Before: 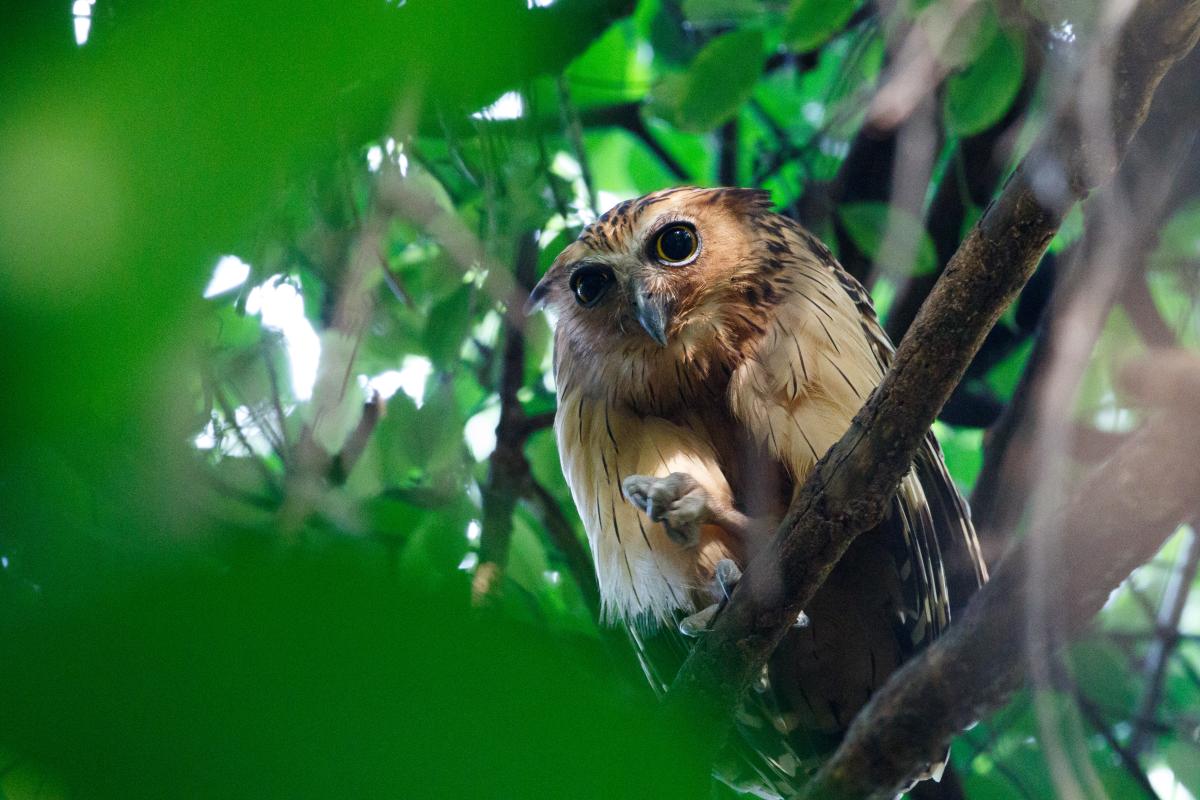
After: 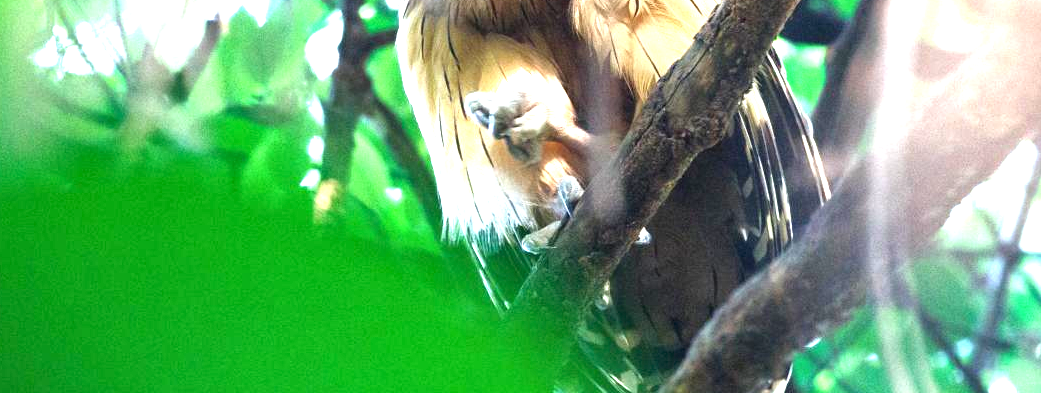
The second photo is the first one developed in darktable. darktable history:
exposure: black level correction 0, exposure 1.991 EV, compensate highlight preservation false
local contrast: mode bilateral grid, contrast 20, coarseness 49, detail 120%, midtone range 0.2
crop and rotate: left 13.233%, top 47.931%, bottom 2.909%
